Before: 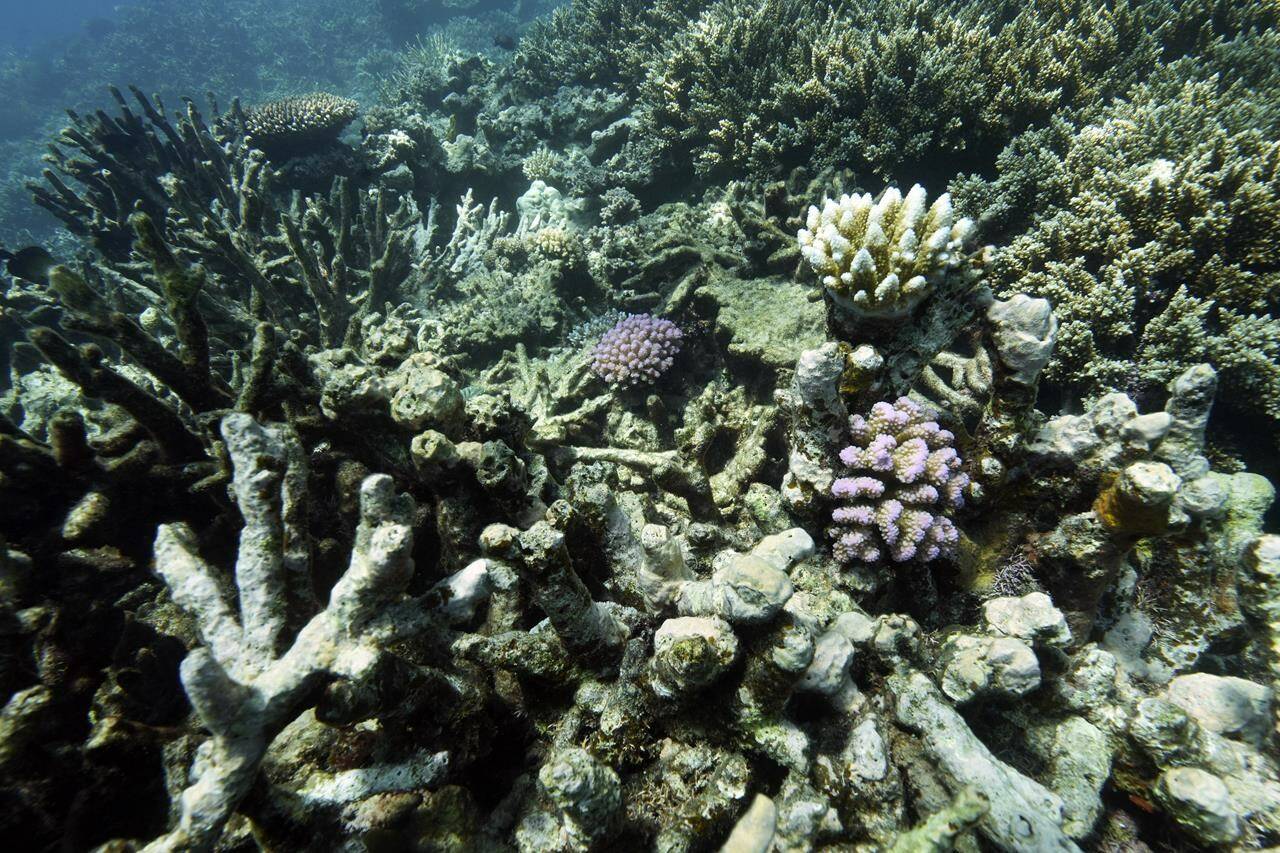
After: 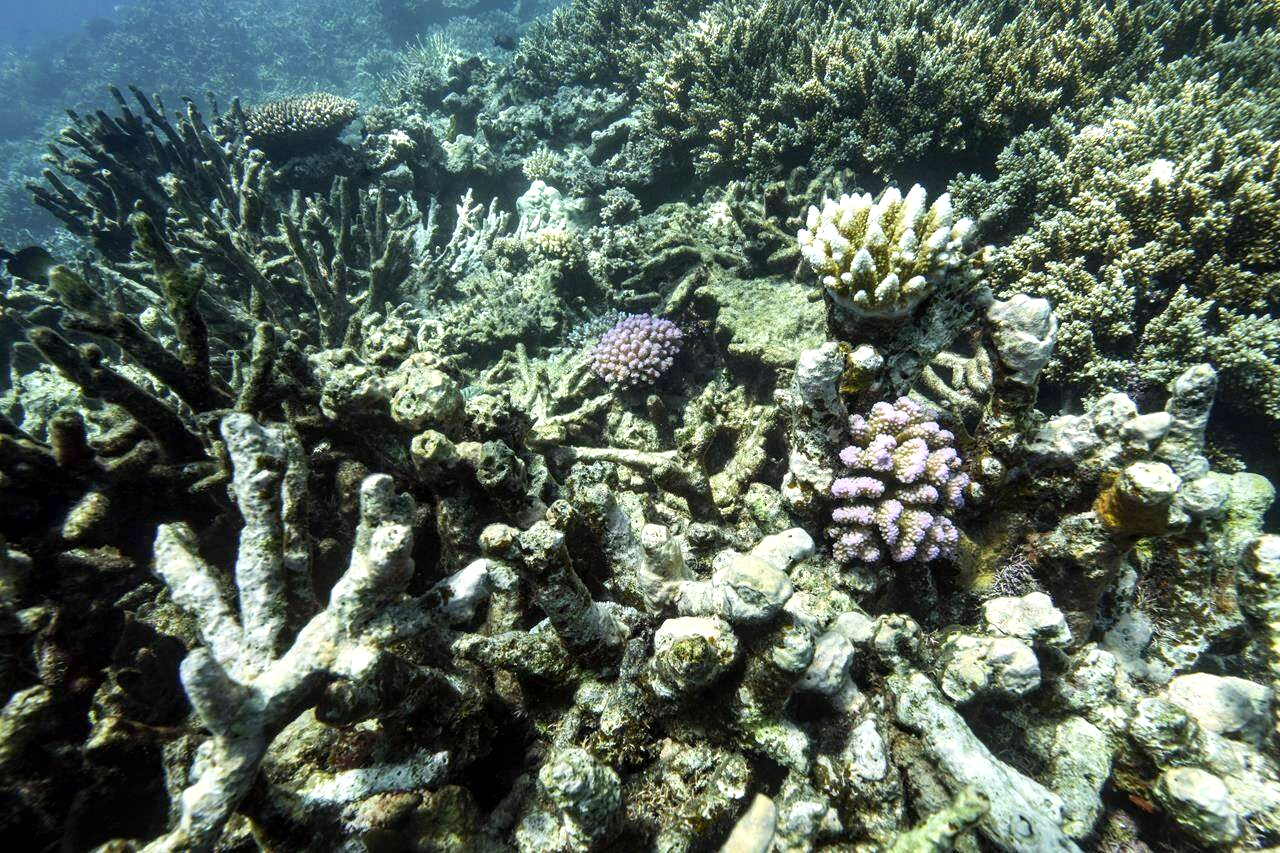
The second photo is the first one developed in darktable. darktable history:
contrast brightness saturation: contrast 0.071
shadows and highlights: shadows 20.92, highlights -37.4, soften with gaussian
local contrast: on, module defaults
exposure: black level correction 0.001, exposure 0.499 EV, compensate highlight preservation false
